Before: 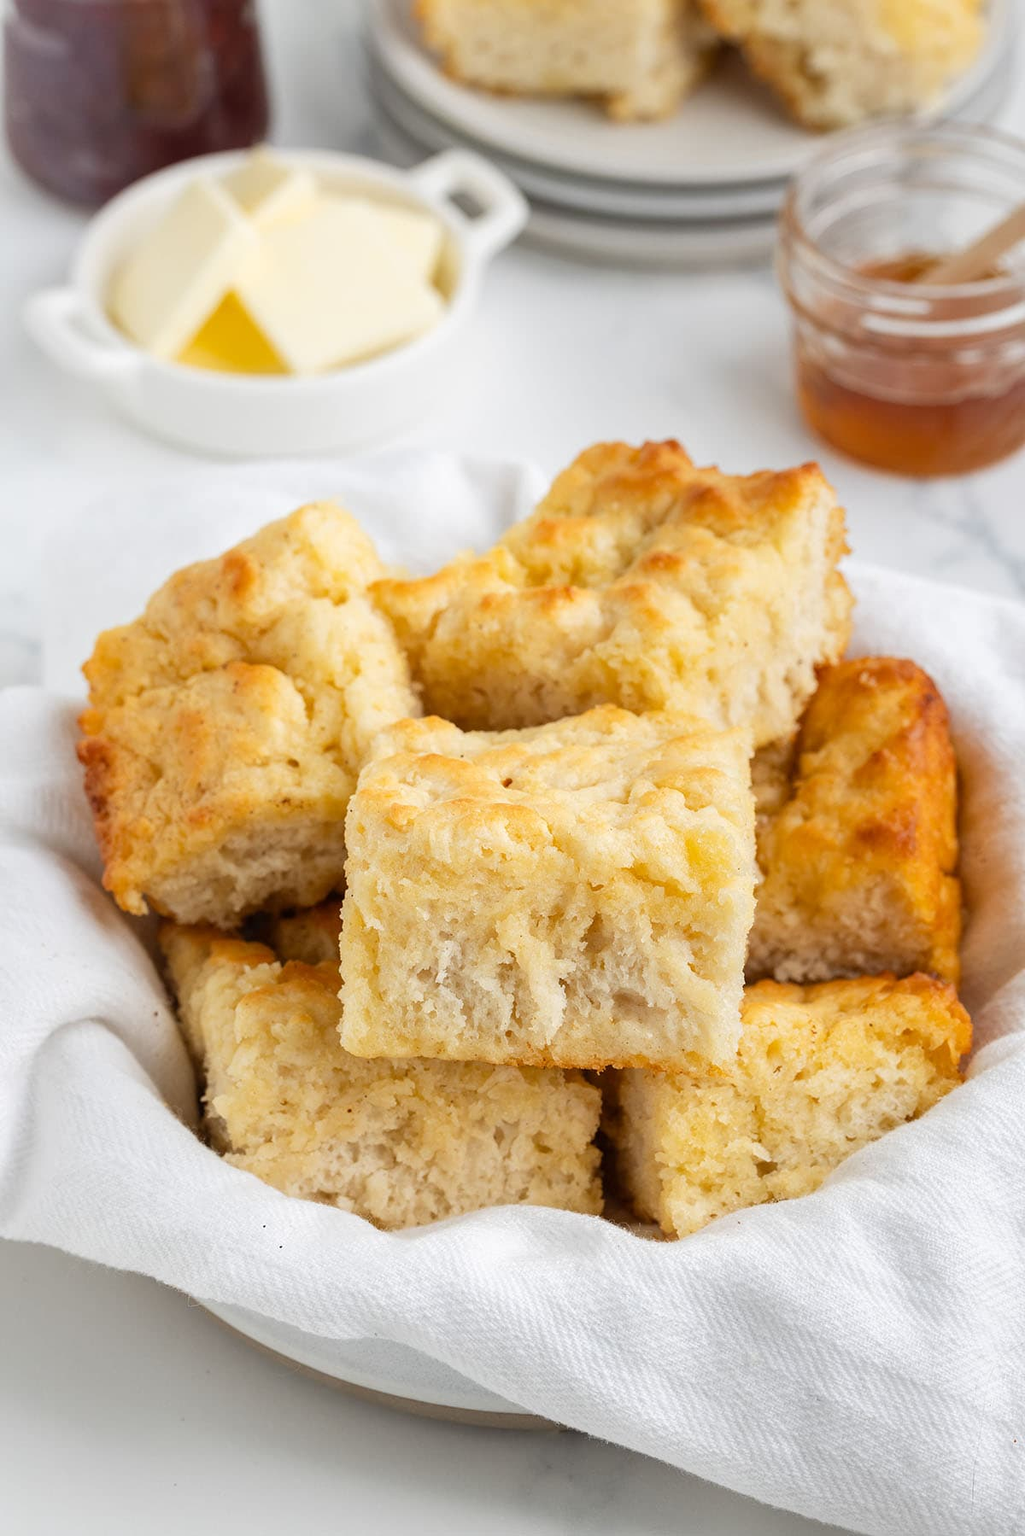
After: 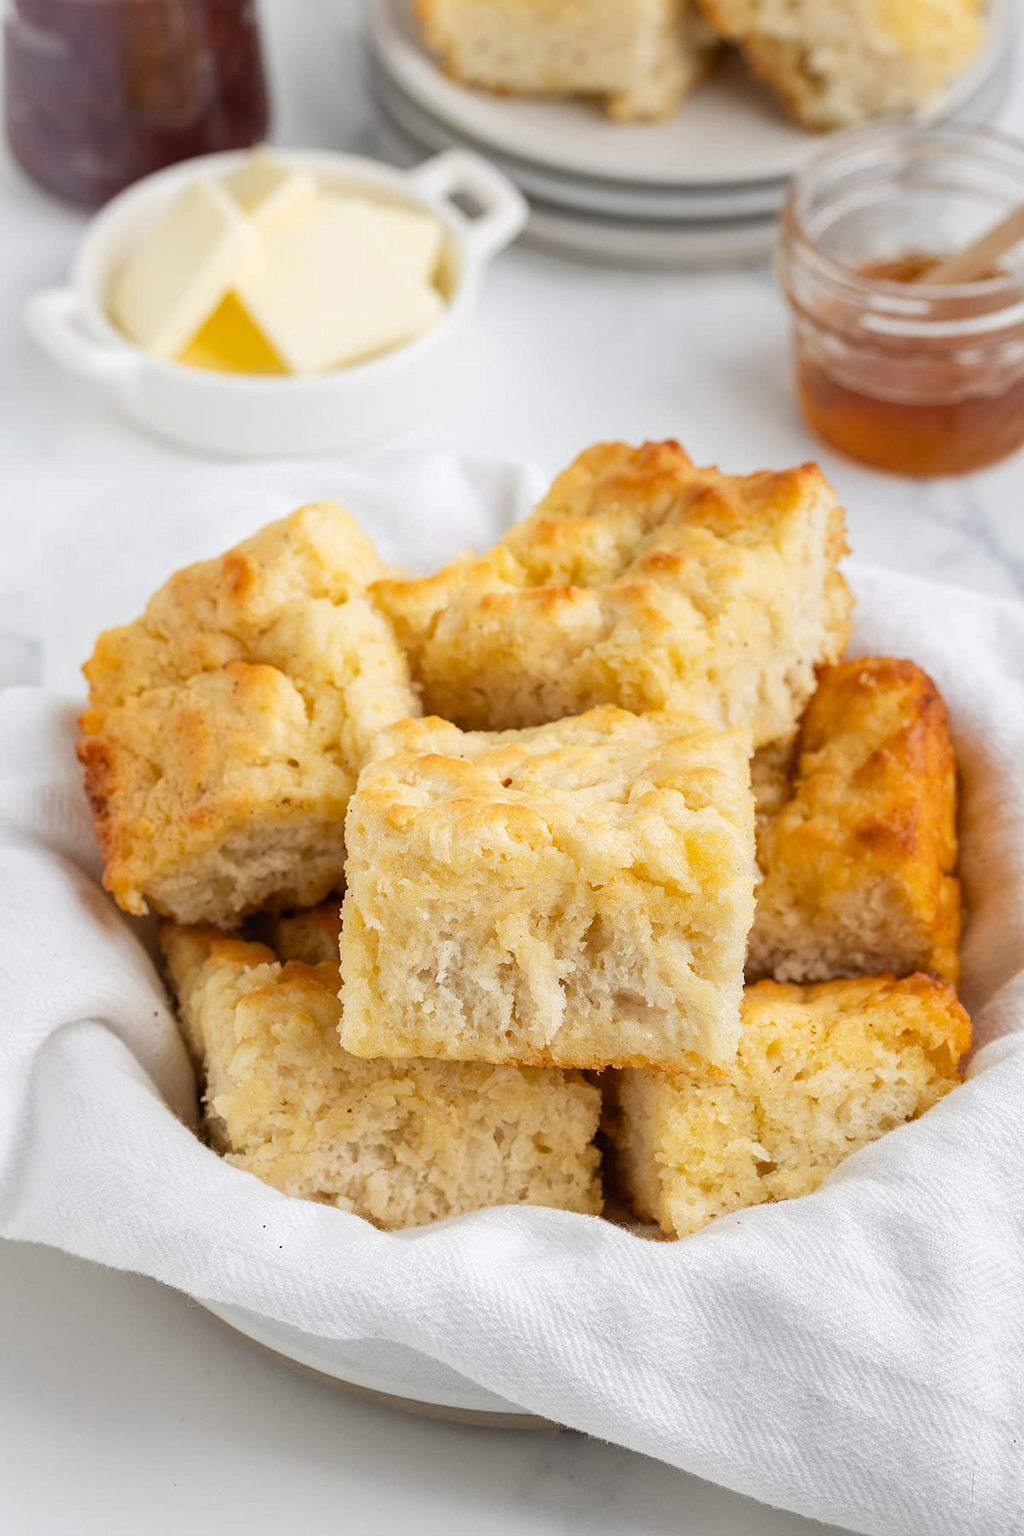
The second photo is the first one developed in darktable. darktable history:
exposure: exposure -0.021 EV, compensate highlight preservation false
